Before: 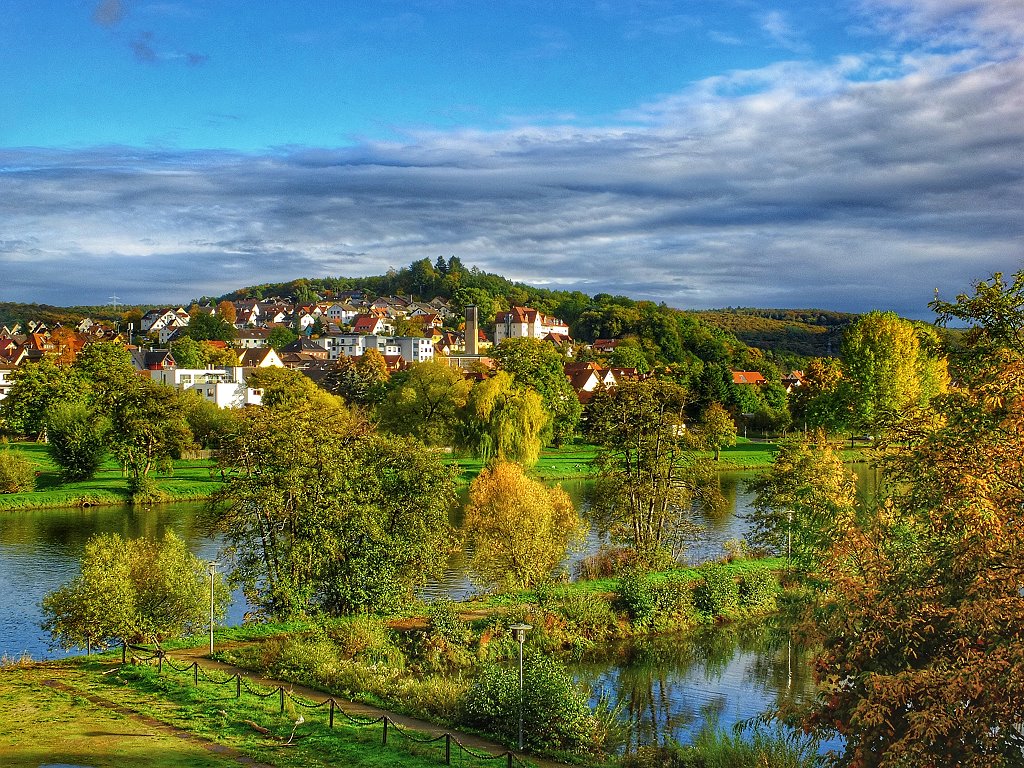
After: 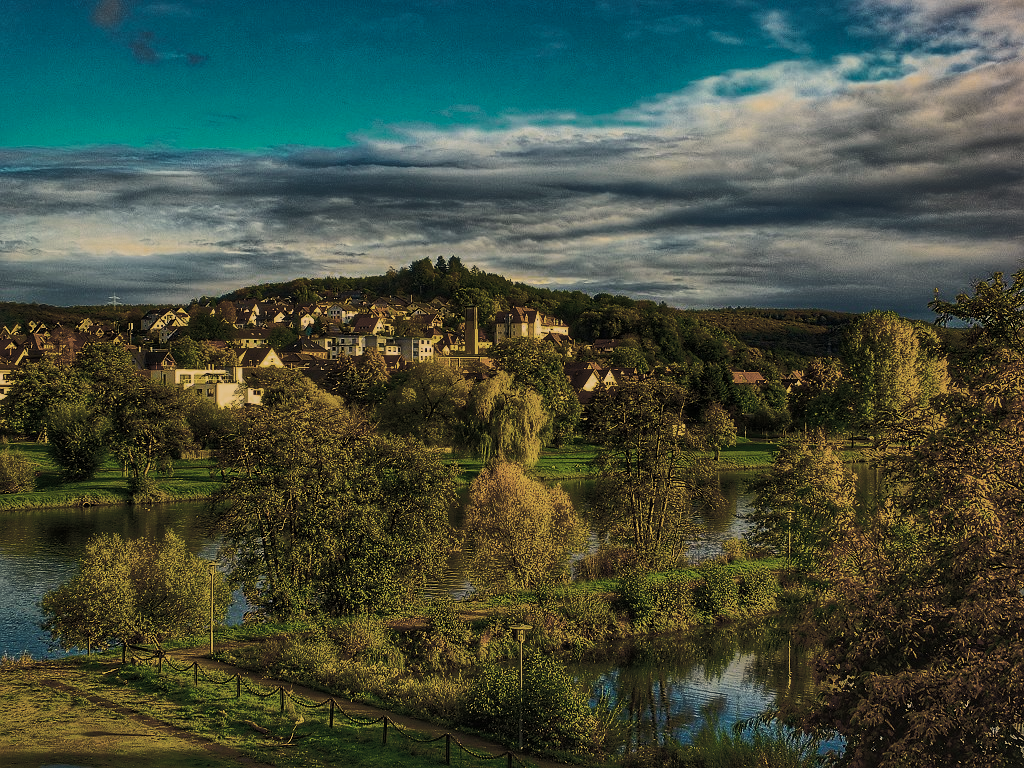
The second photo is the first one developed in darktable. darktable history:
color balance rgb: linear chroma grading › global chroma 40.15%, perceptual saturation grading › global saturation 60.58%, perceptual saturation grading › highlights 20.44%, perceptual saturation grading › shadows -50.36%, perceptual brilliance grading › highlights 2.19%, perceptual brilliance grading › mid-tones -50.36%, perceptual brilliance grading › shadows -50.36%
shadows and highlights: radius 108.52, shadows 40.68, highlights -72.88, low approximation 0.01, soften with gaussian
white balance: red 1.138, green 0.996, blue 0.812
color zones: curves: ch0 [(0, 0.487) (0.241, 0.395) (0.434, 0.373) (0.658, 0.412) (0.838, 0.487)]; ch1 [(0, 0) (0.053, 0.053) (0.211, 0.202) (0.579, 0.259) (0.781, 0.241)]
